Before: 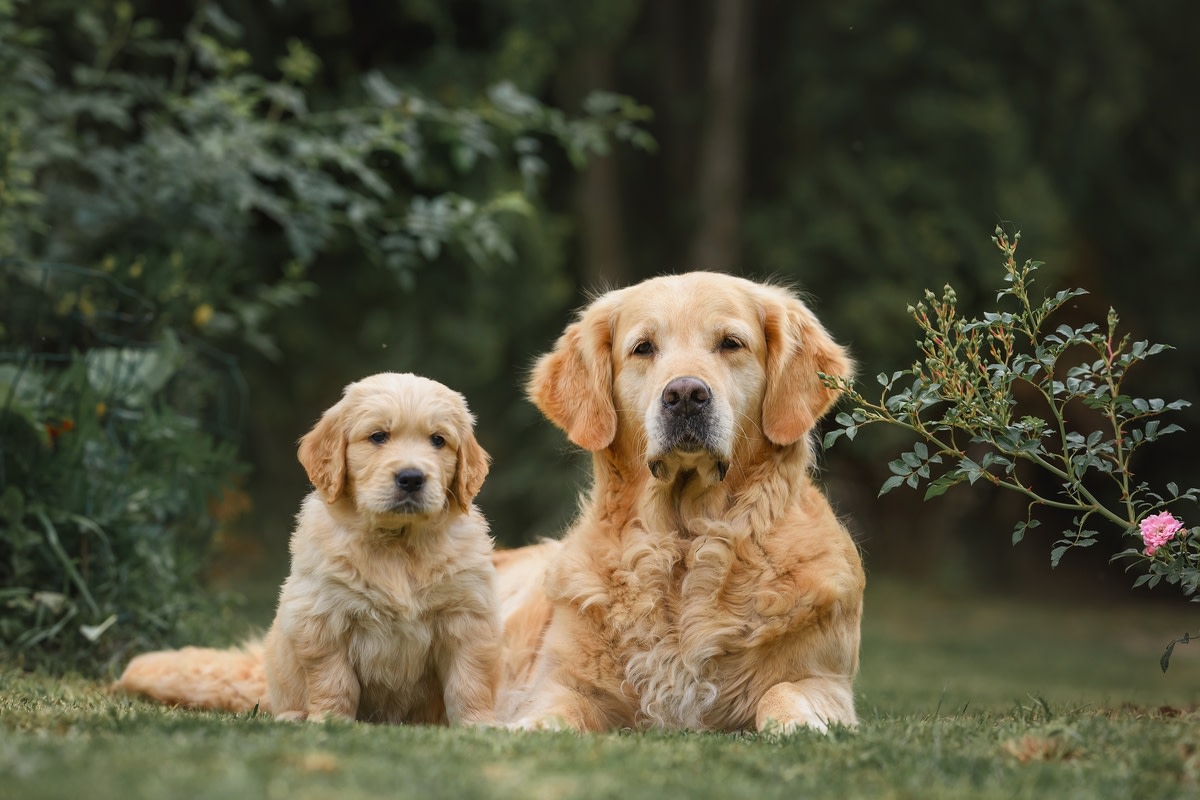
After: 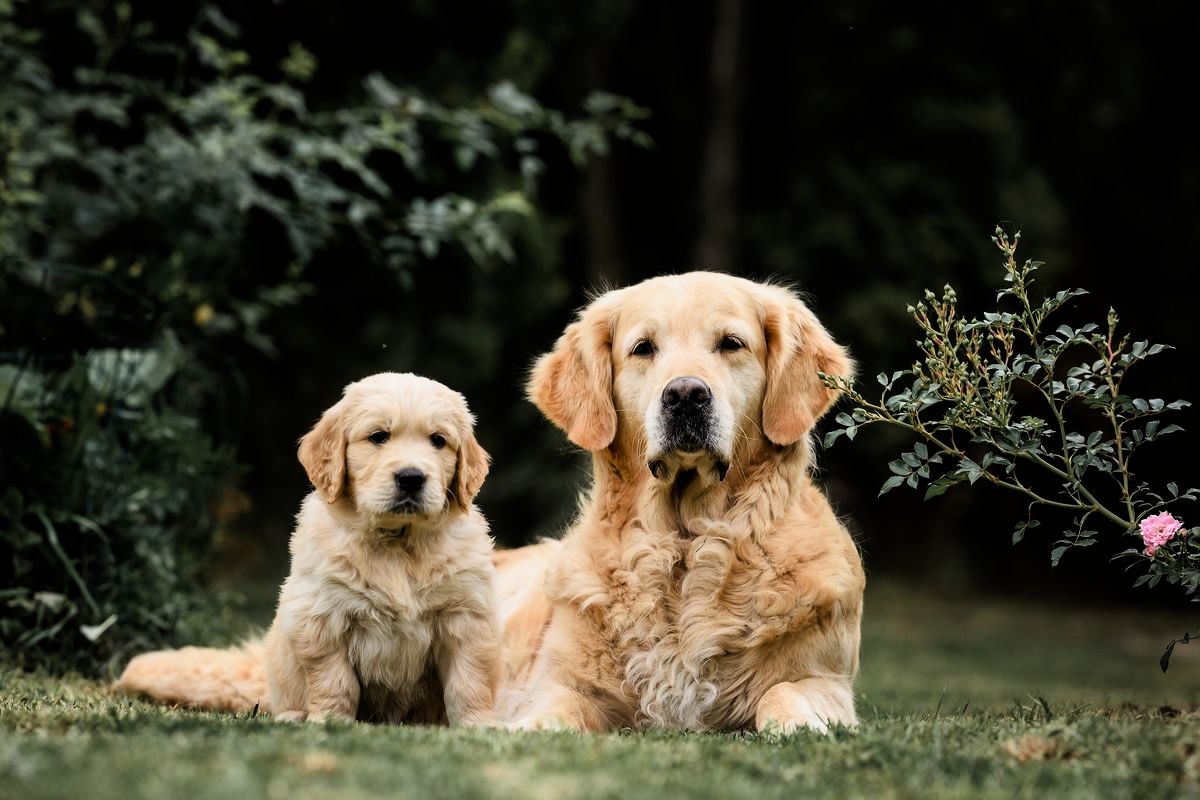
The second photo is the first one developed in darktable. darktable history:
filmic rgb: black relative exposure -5.35 EV, white relative exposure 2.85 EV, dynamic range scaling -38.16%, hardness 4, contrast 1.614, highlights saturation mix -0.596%
exposure: black level correction 0.002, compensate exposure bias true, compensate highlight preservation false
